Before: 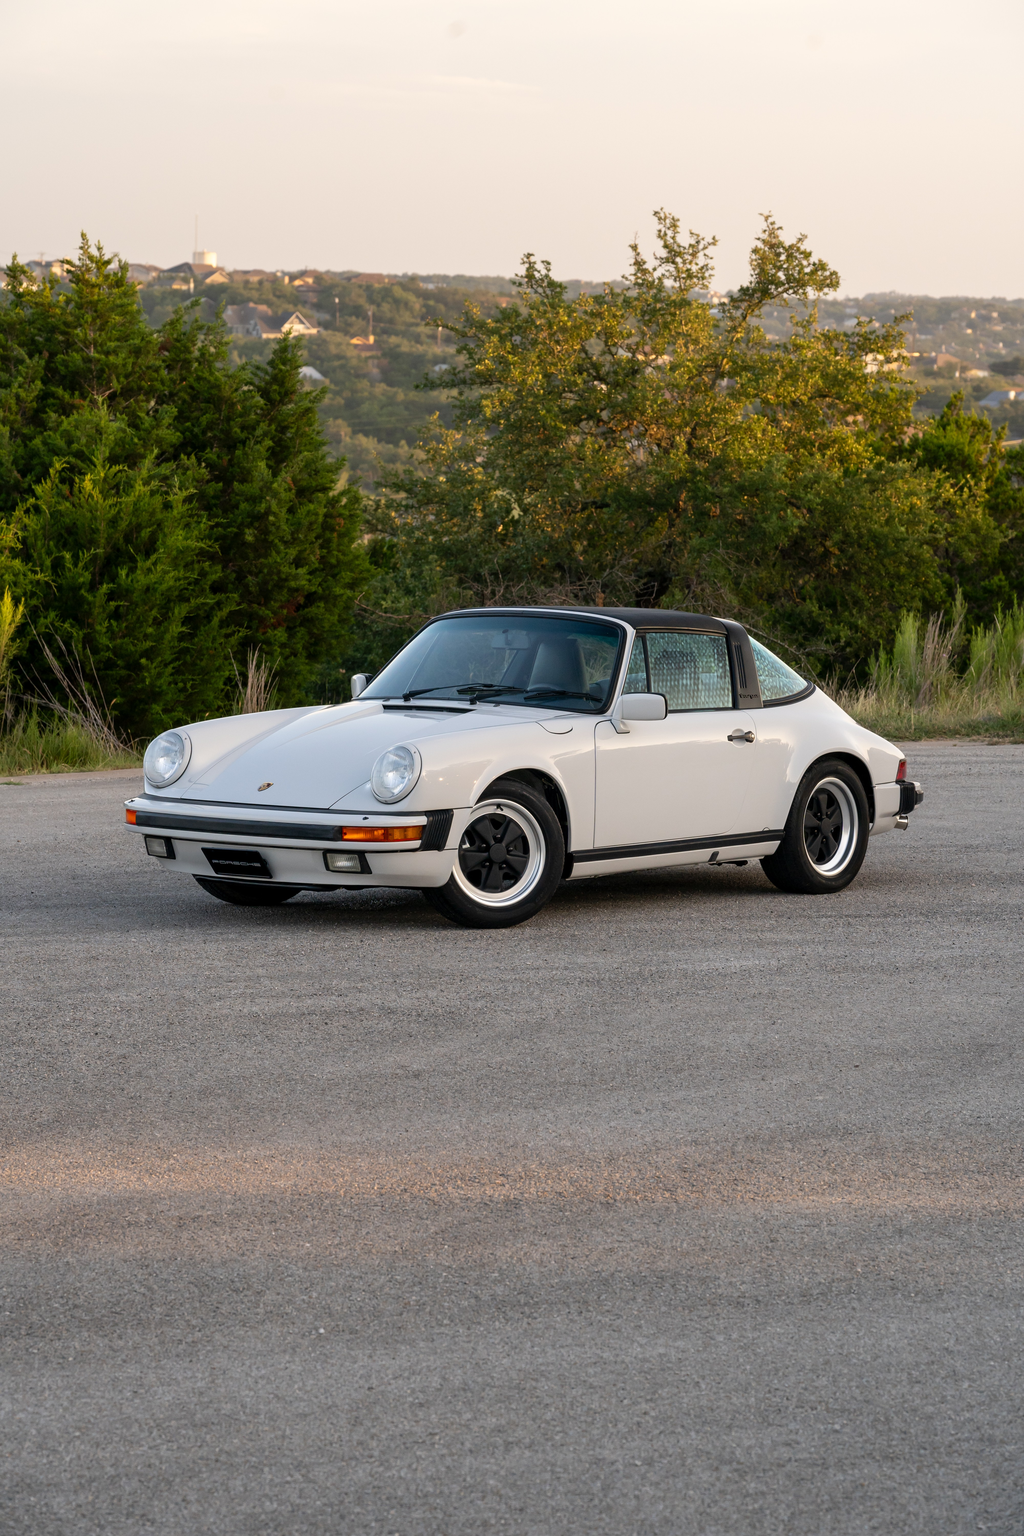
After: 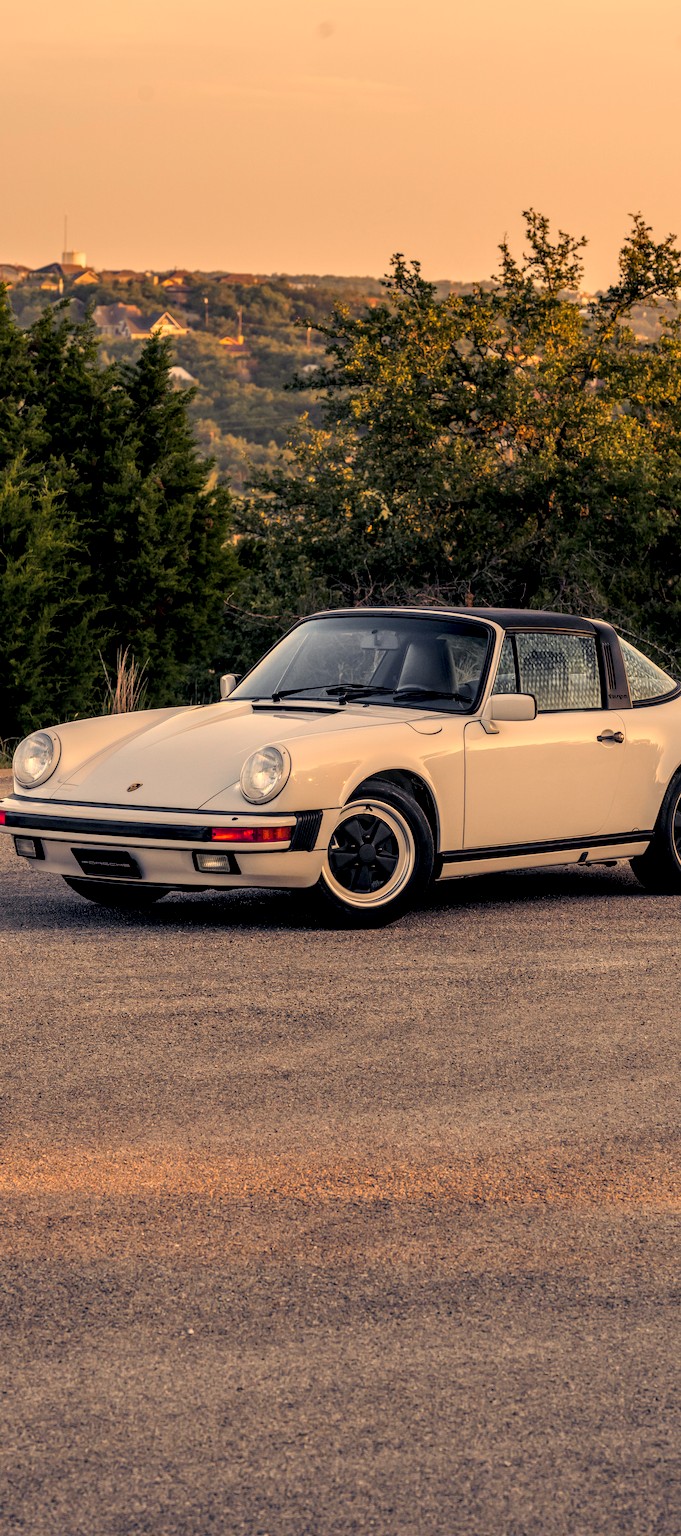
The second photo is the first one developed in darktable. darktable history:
color correction: highlights a* 14.95, highlights b* 31.73
crop and rotate: left 12.802%, right 20.652%
color balance rgb: shadows lift › luminance -40.723%, shadows lift › chroma 13.915%, shadows lift › hue 261.06°, perceptual saturation grading › global saturation 0.372%, hue shift -12.3°
color zones: curves: ch0 [(0, 0.48) (0.209, 0.398) (0.305, 0.332) (0.429, 0.493) (0.571, 0.5) (0.714, 0.5) (0.857, 0.5) (1, 0.48)]; ch1 [(0, 0.736) (0.143, 0.625) (0.225, 0.371) (0.429, 0.256) (0.571, 0.241) (0.714, 0.213) (0.857, 0.48) (1, 0.736)]; ch2 [(0, 0.448) (0.143, 0.498) (0.286, 0.5) (0.429, 0.5) (0.571, 0.5) (0.714, 0.5) (0.857, 0.5) (1, 0.448)]
local contrast: highlights 22%, detail 196%
